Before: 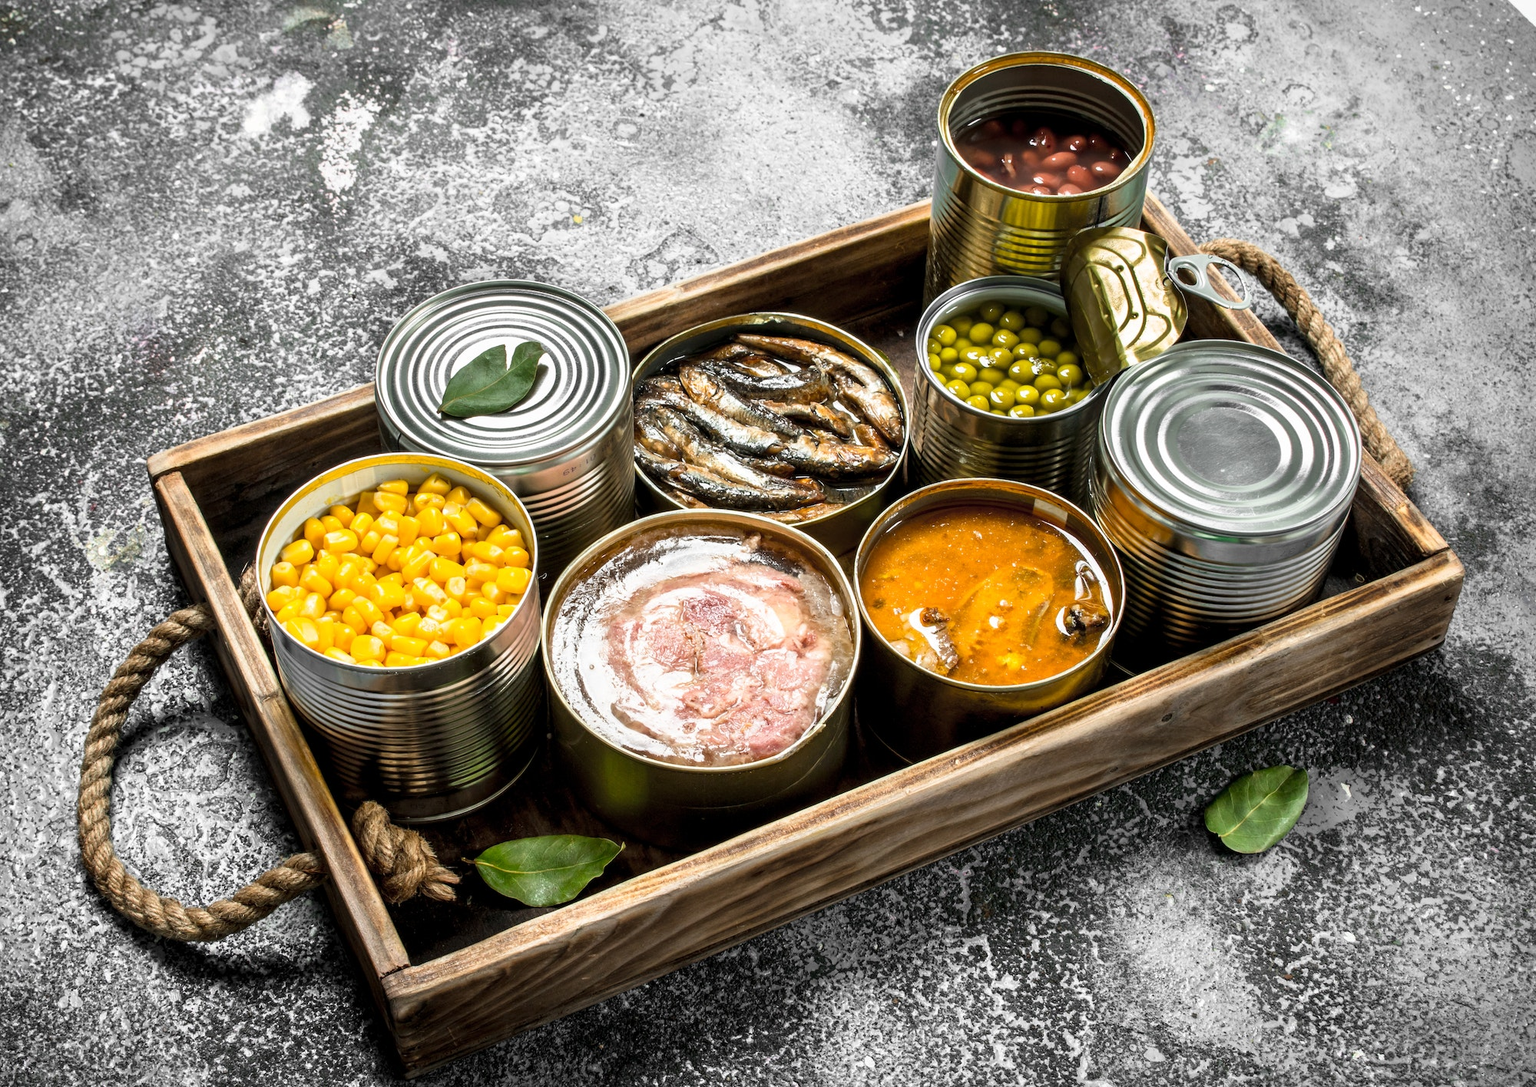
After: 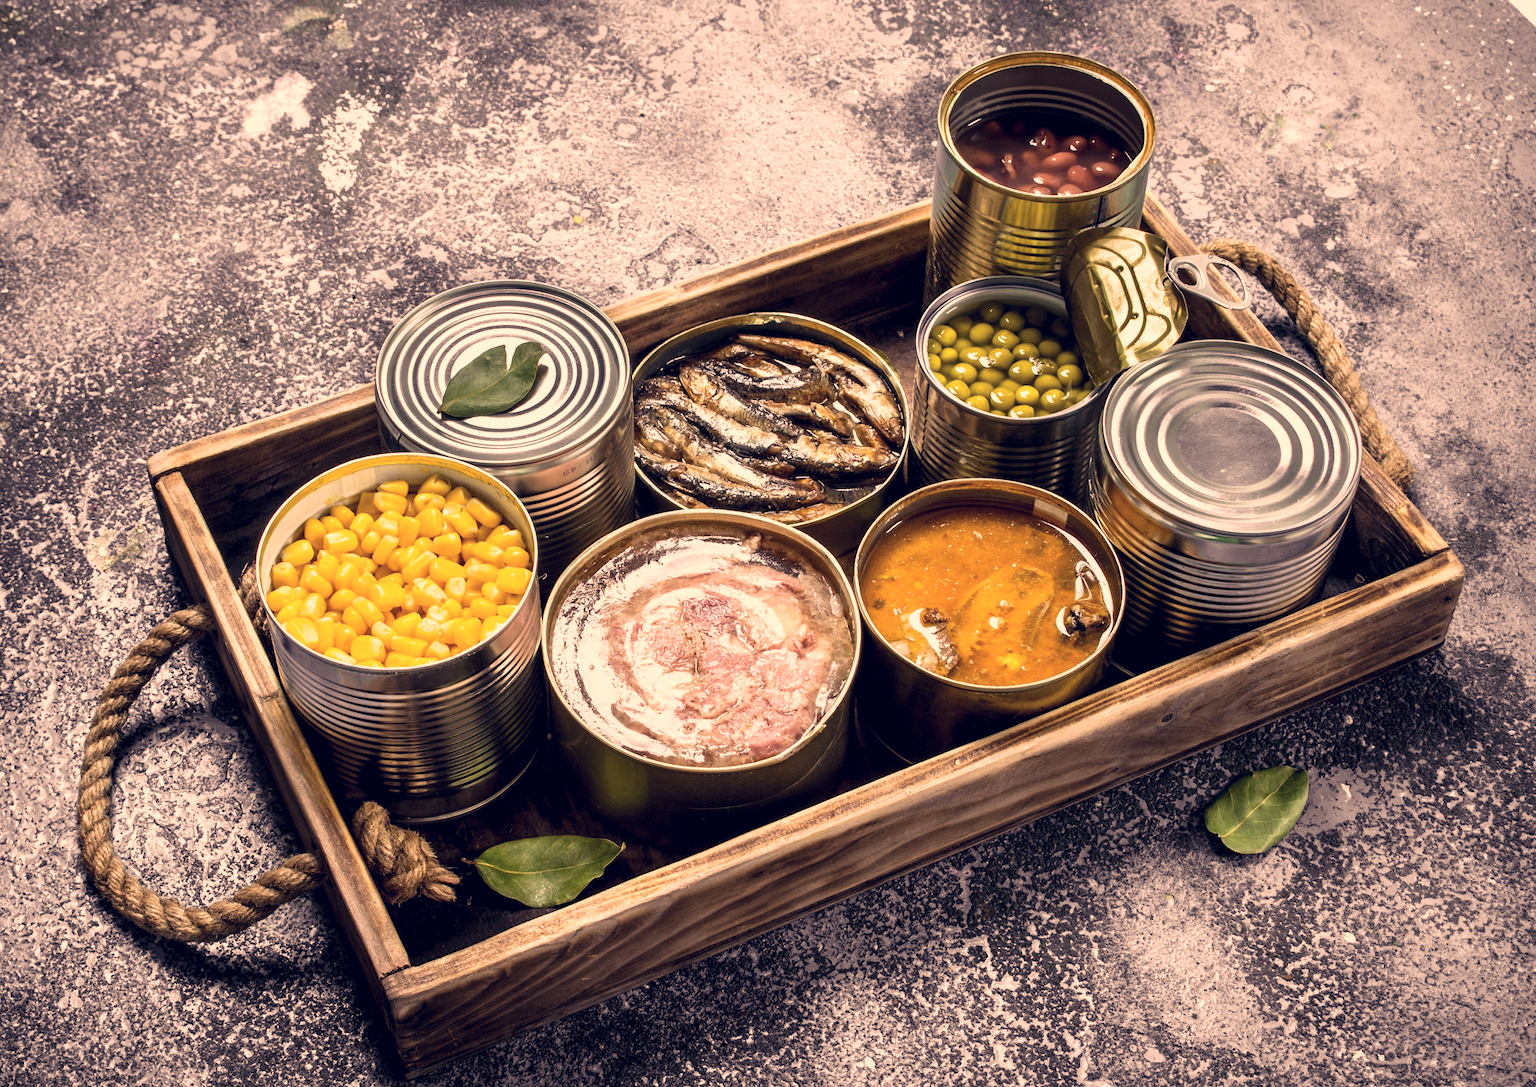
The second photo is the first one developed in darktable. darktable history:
velvia: on, module defaults
color correction: highlights a* 19.59, highlights b* 27.49, shadows a* 3.46, shadows b* -17.28, saturation 0.73
